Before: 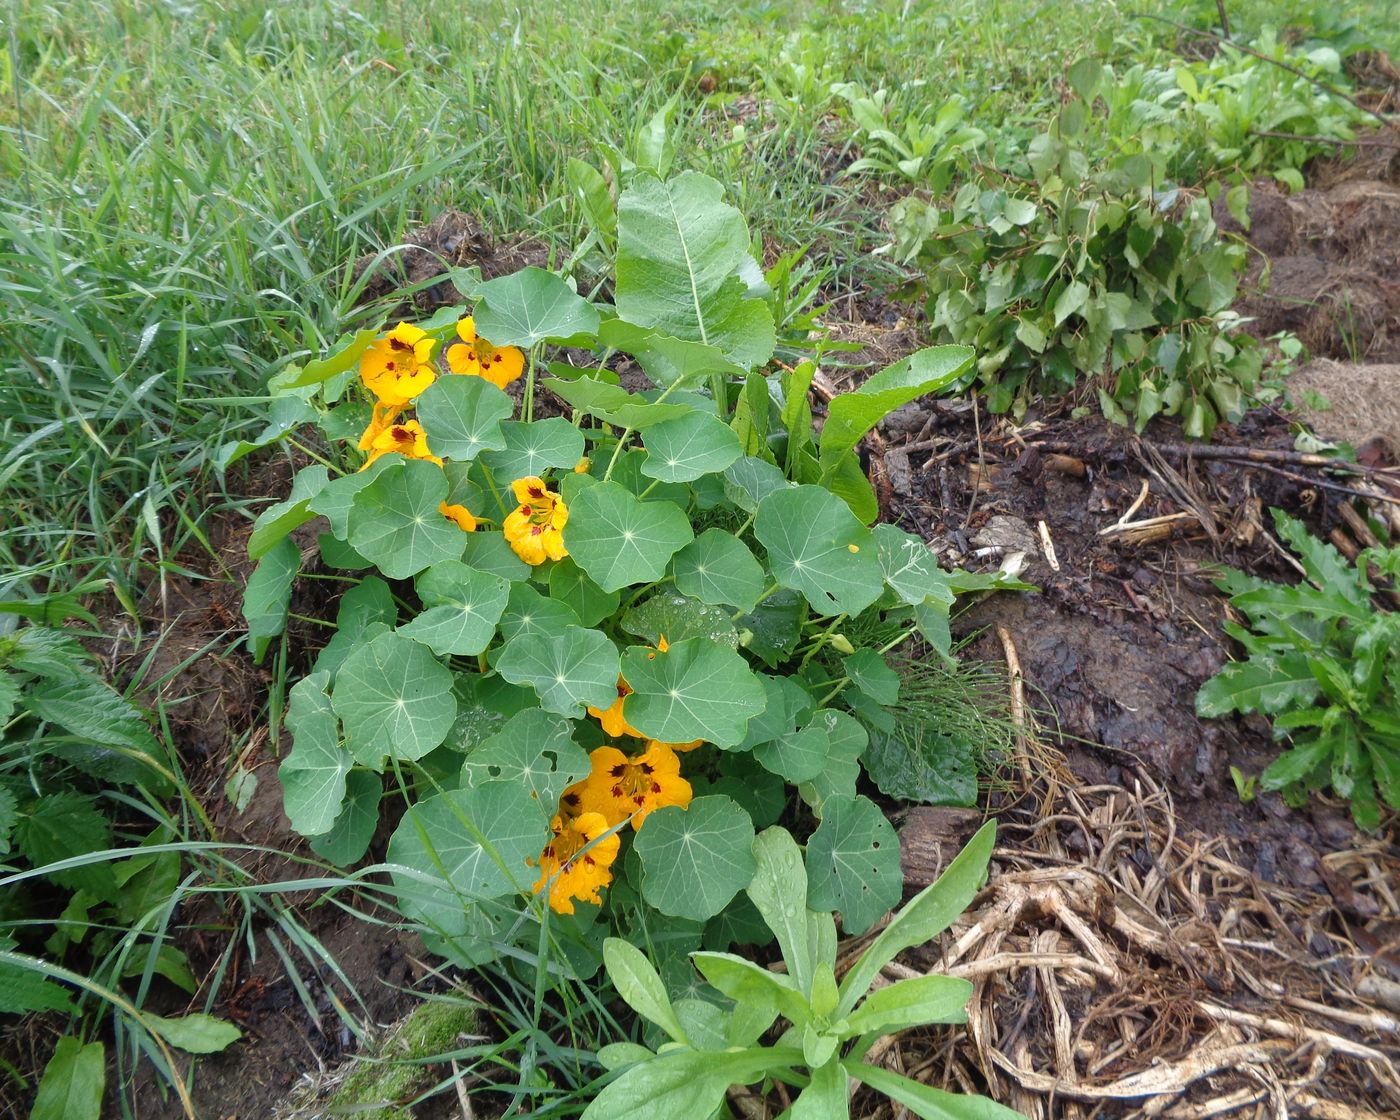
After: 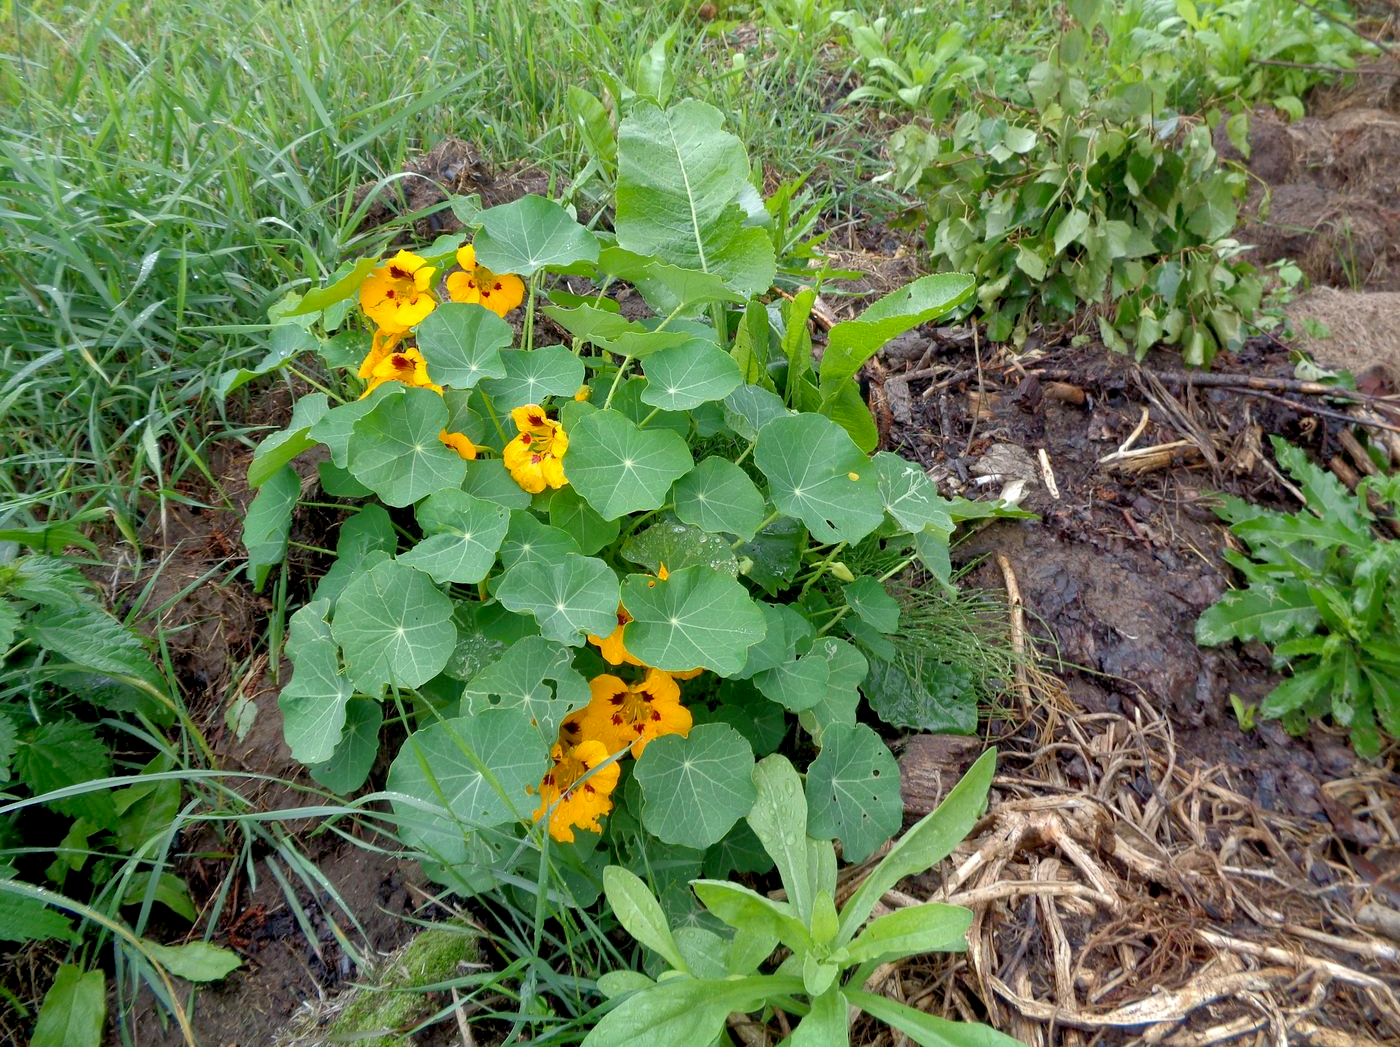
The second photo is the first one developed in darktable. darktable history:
exposure: black level correction 0.009, exposure 0.118 EV, compensate highlight preservation false
crop and rotate: top 6.484%
shadows and highlights: on, module defaults
